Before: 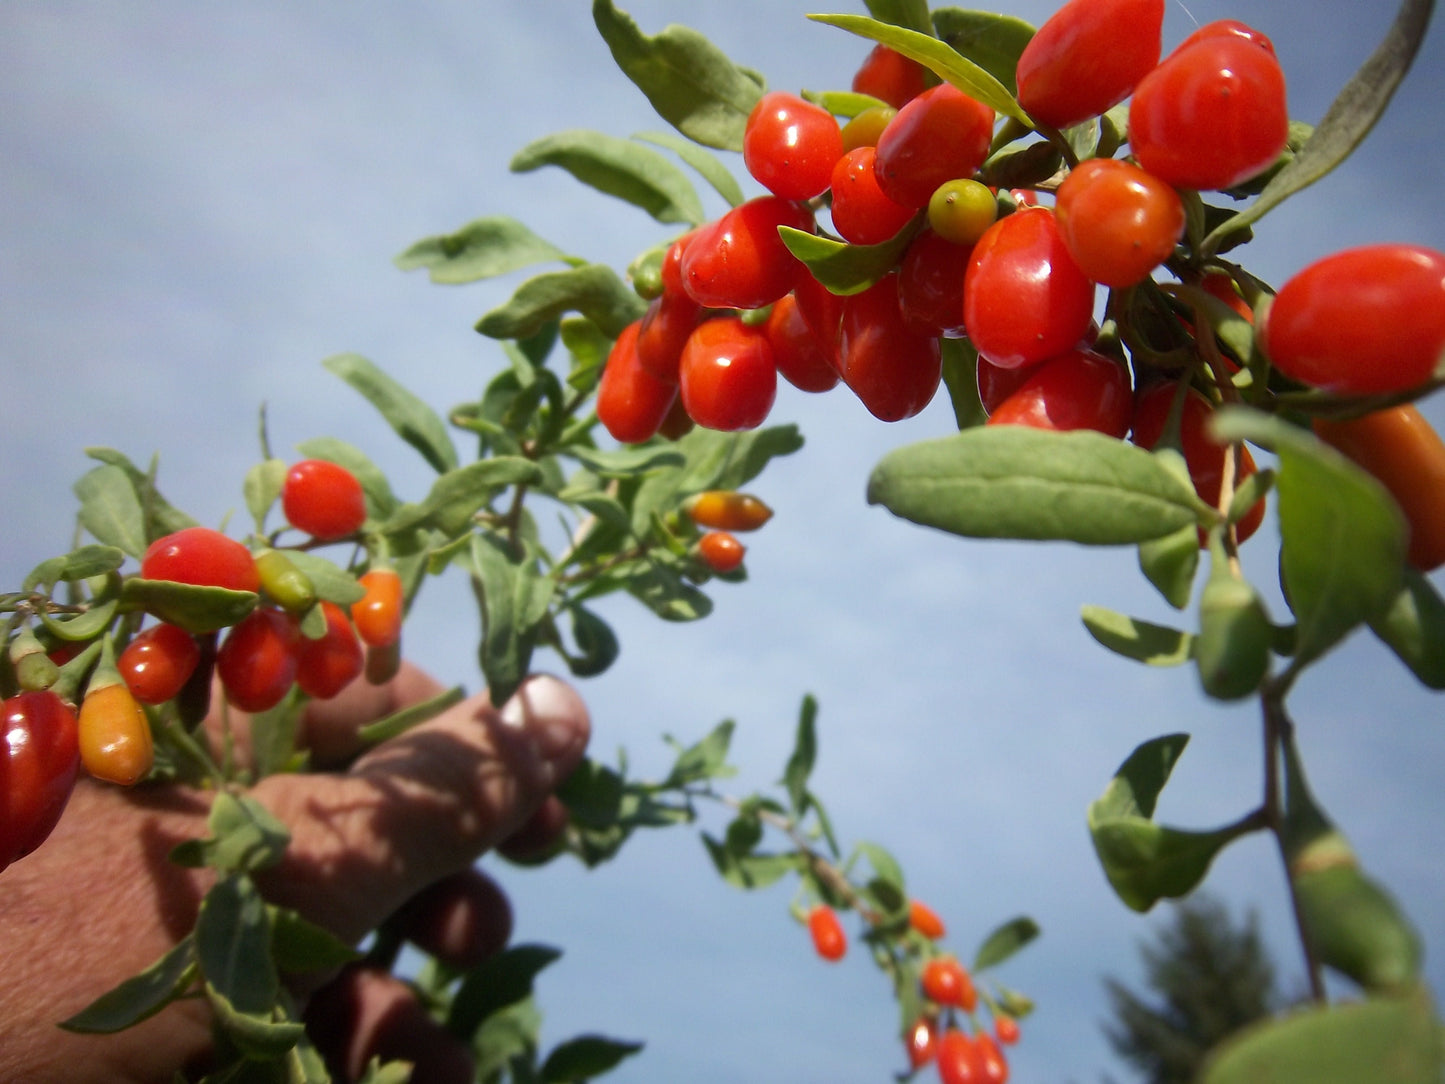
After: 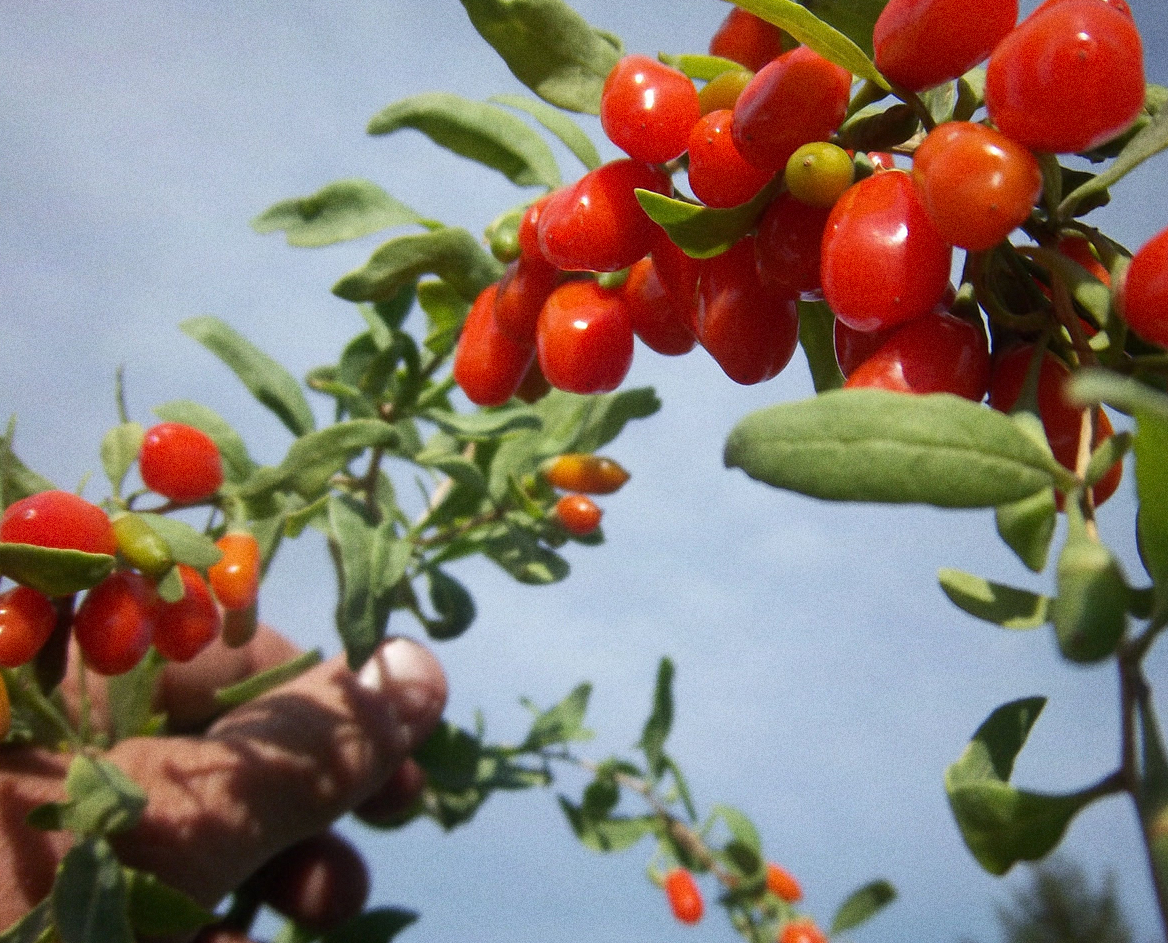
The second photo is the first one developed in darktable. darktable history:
crop: left 9.929%, top 3.475%, right 9.188%, bottom 9.529%
grain: coarseness 8.68 ISO, strength 31.94%
